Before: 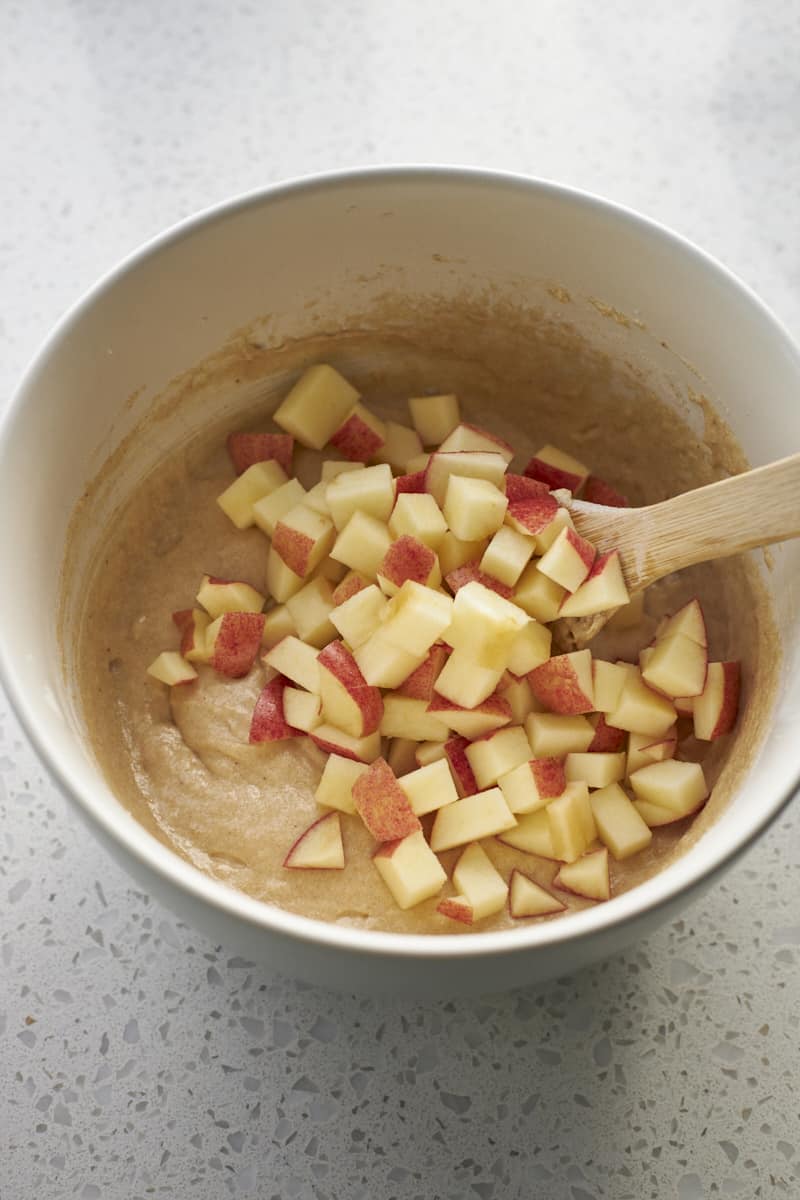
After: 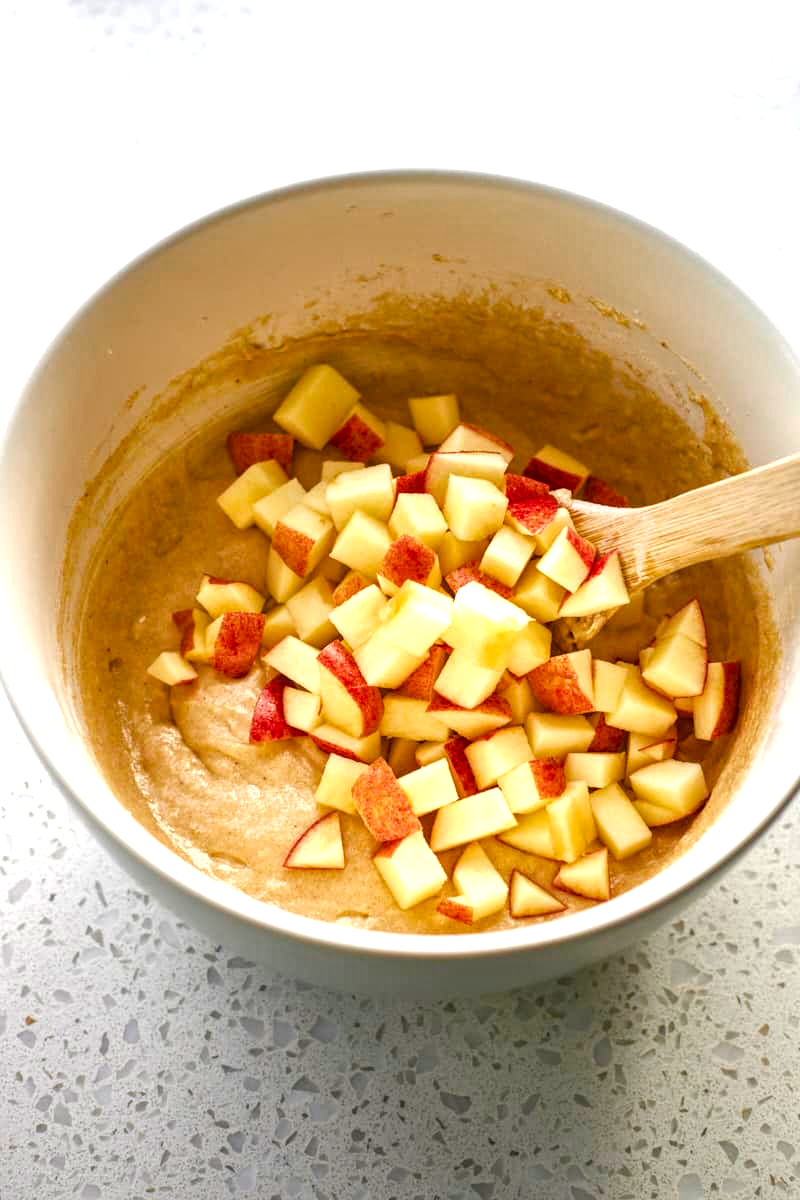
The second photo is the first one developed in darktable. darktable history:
color balance rgb: linear chroma grading › shadows -2.2%, linear chroma grading › highlights -15%, linear chroma grading › global chroma -10%, linear chroma grading › mid-tones -10%, perceptual saturation grading › global saturation 45%, perceptual saturation grading › highlights -50%, perceptual saturation grading › shadows 30%, perceptual brilliance grading › global brilliance 18%, global vibrance 45%
white balance: emerald 1
local contrast: highlights 61%, detail 143%, midtone range 0.428
